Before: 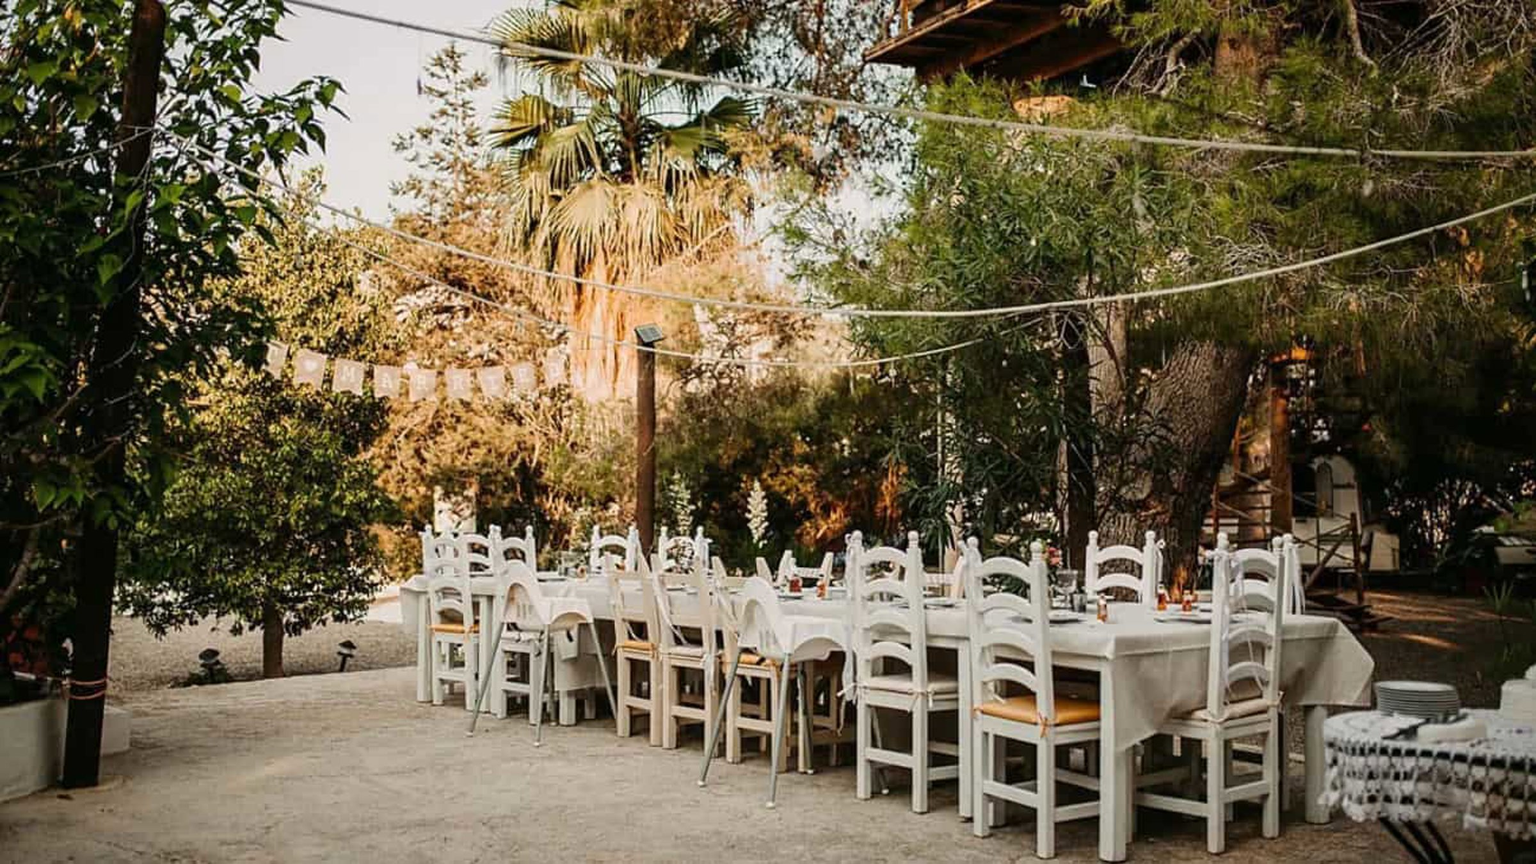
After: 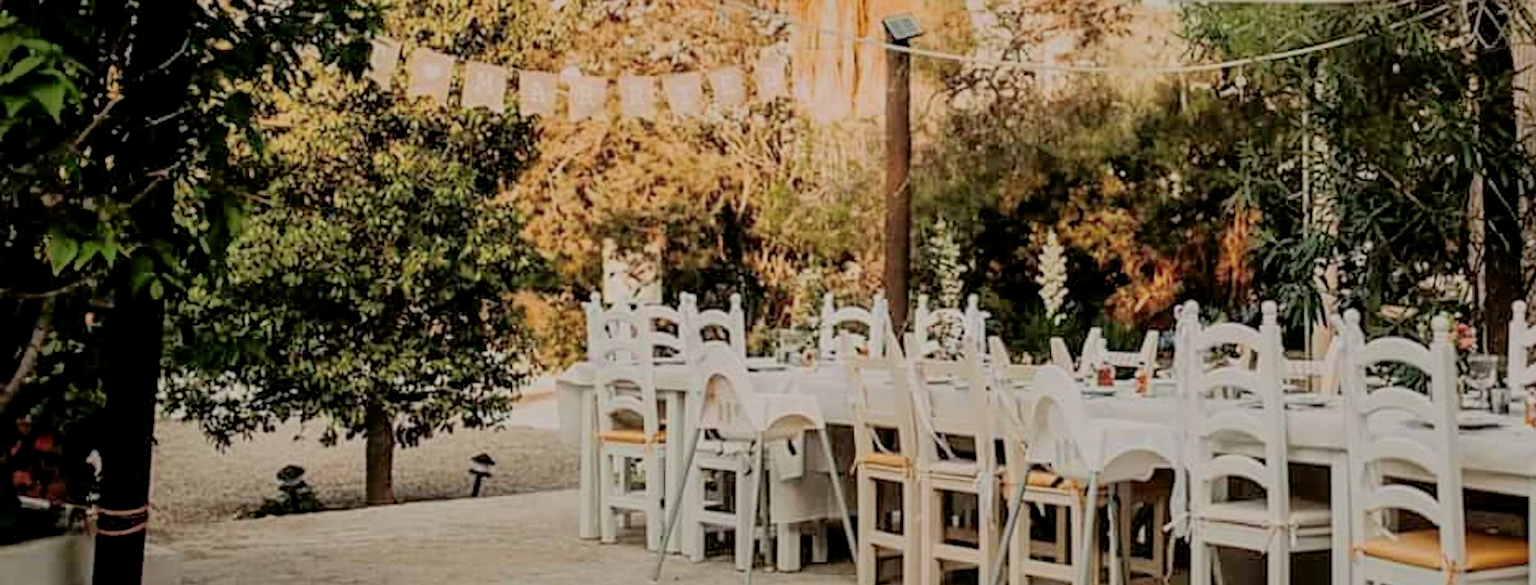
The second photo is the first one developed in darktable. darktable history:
crop: top 36.415%, right 28.009%, bottom 14.771%
tone curve: curves: ch0 [(0, 0) (0.004, 0.002) (0.02, 0.013) (0.218, 0.218) (0.664, 0.718) (0.832, 0.873) (1, 1)], color space Lab, independent channels, preserve colors none
shadows and highlights: on, module defaults
filmic rgb: black relative exposure -8.83 EV, white relative exposure 4.98 EV, target black luminance 0%, hardness 3.78, latitude 66.69%, contrast 0.822, highlights saturation mix 10.16%, shadows ↔ highlights balance 20.51%, color science v6 (2022)
